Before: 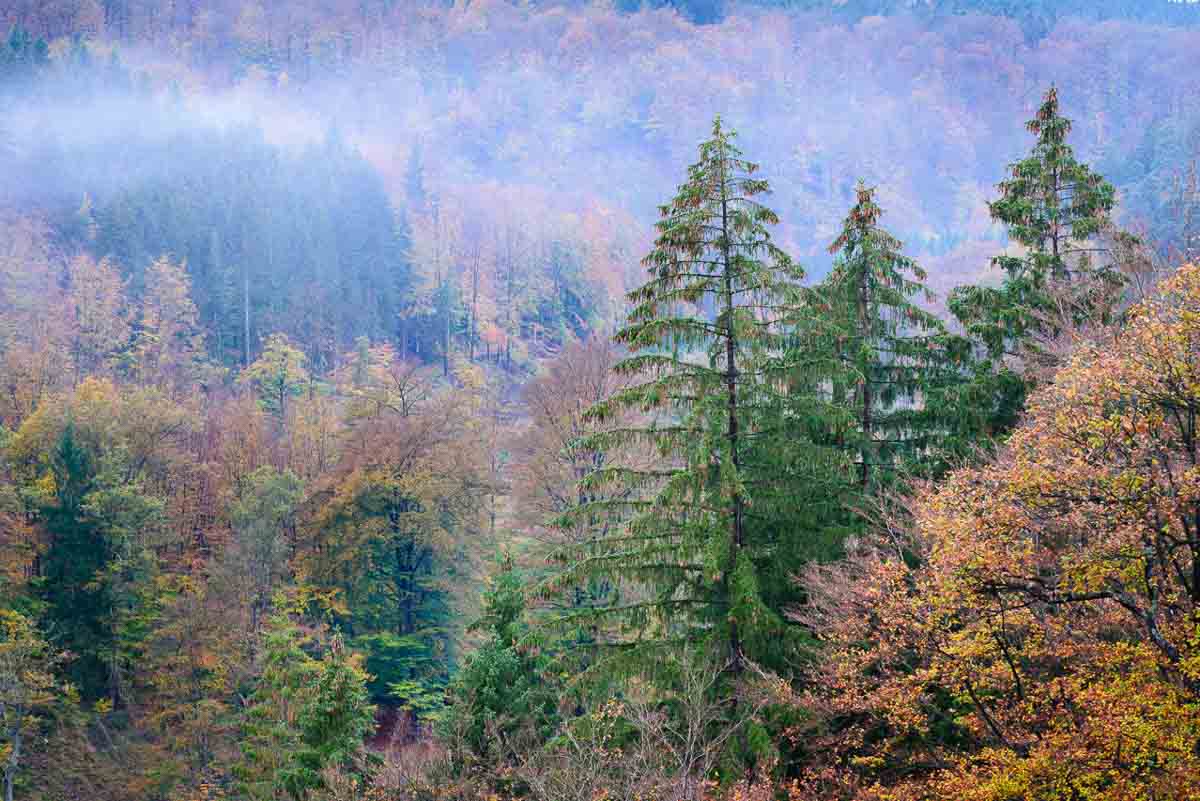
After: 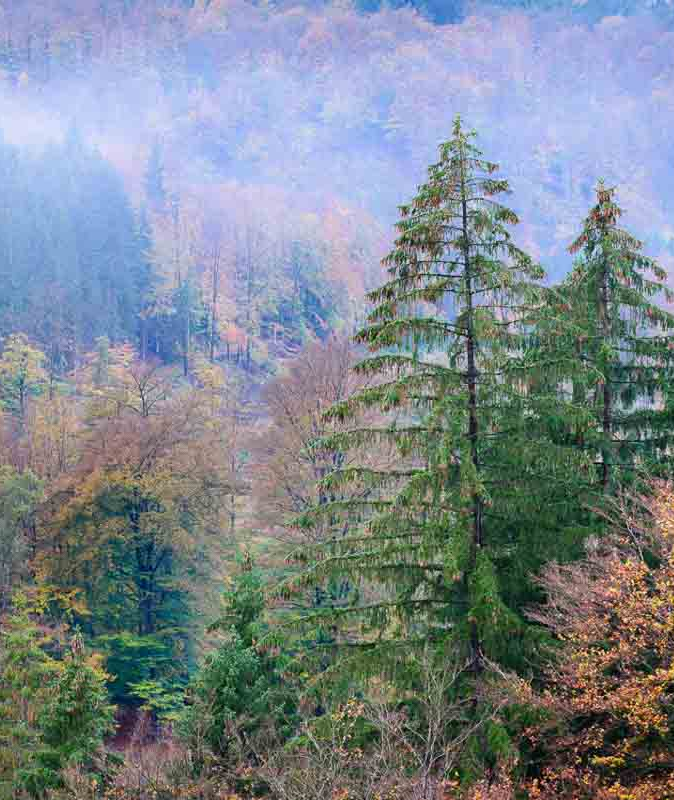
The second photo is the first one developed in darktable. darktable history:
crop: left 21.725%, right 22.096%, bottom 0.006%
